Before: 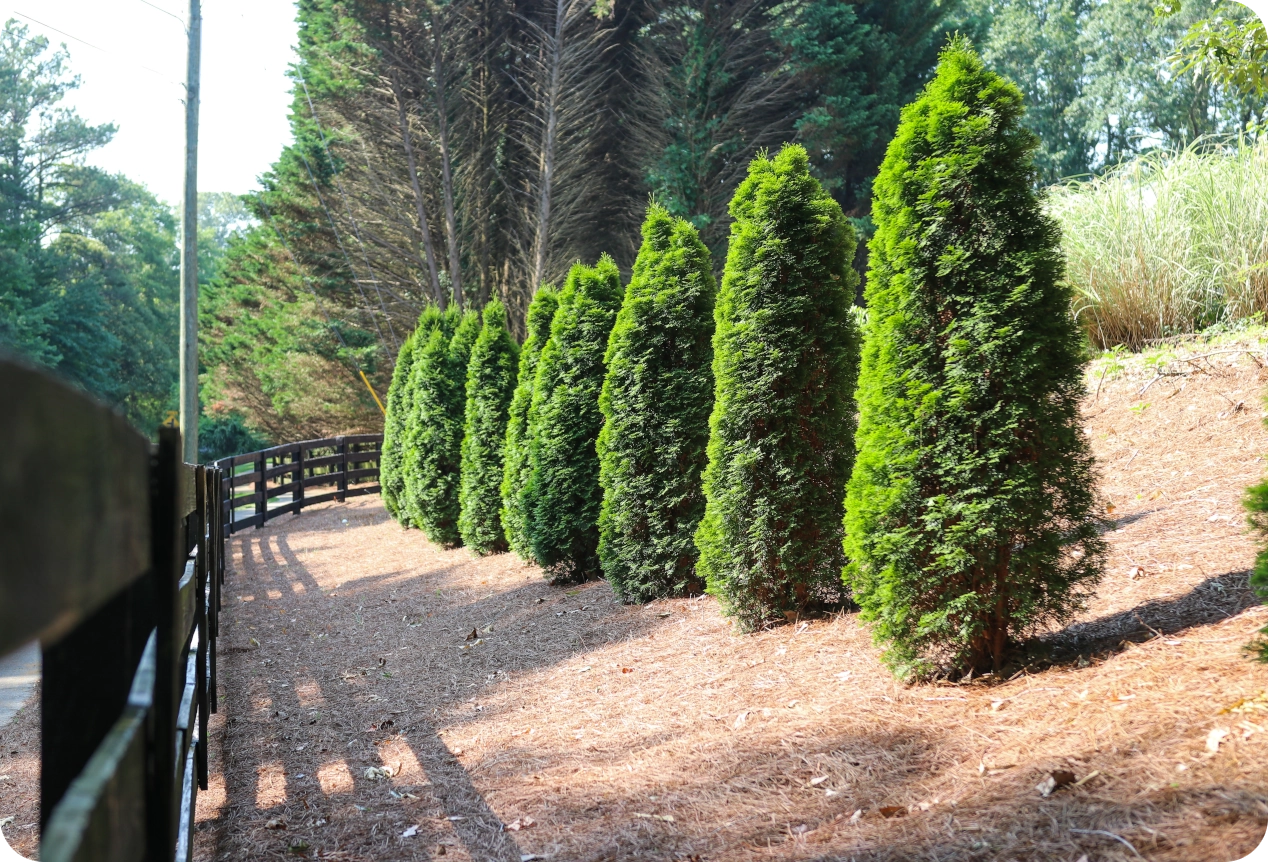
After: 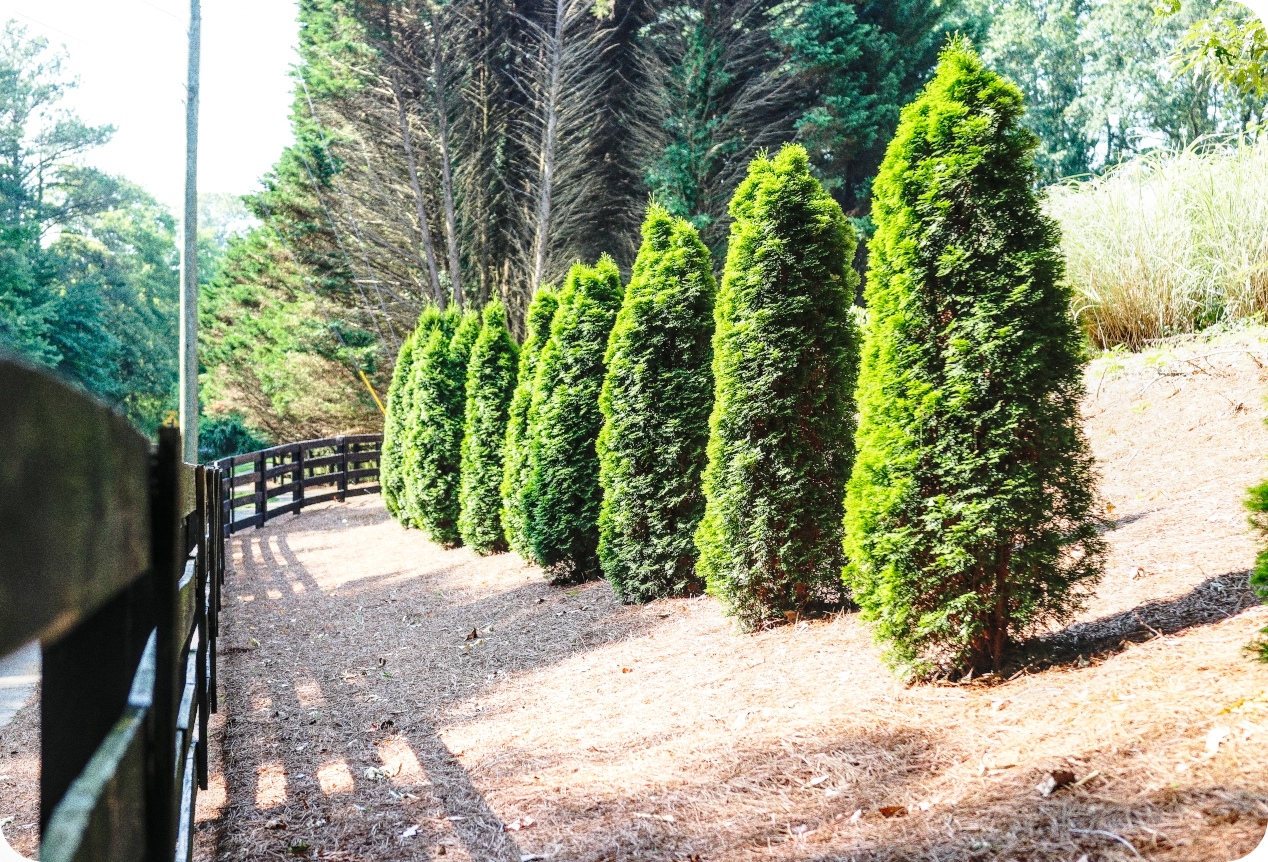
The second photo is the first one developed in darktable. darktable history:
local contrast: on, module defaults
grain: coarseness 0.09 ISO, strength 40%
white balance: red 1, blue 1
base curve: curves: ch0 [(0, 0) (0.028, 0.03) (0.121, 0.232) (0.46, 0.748) (0.859, 0.968) (1, 1)], preserve colors none
